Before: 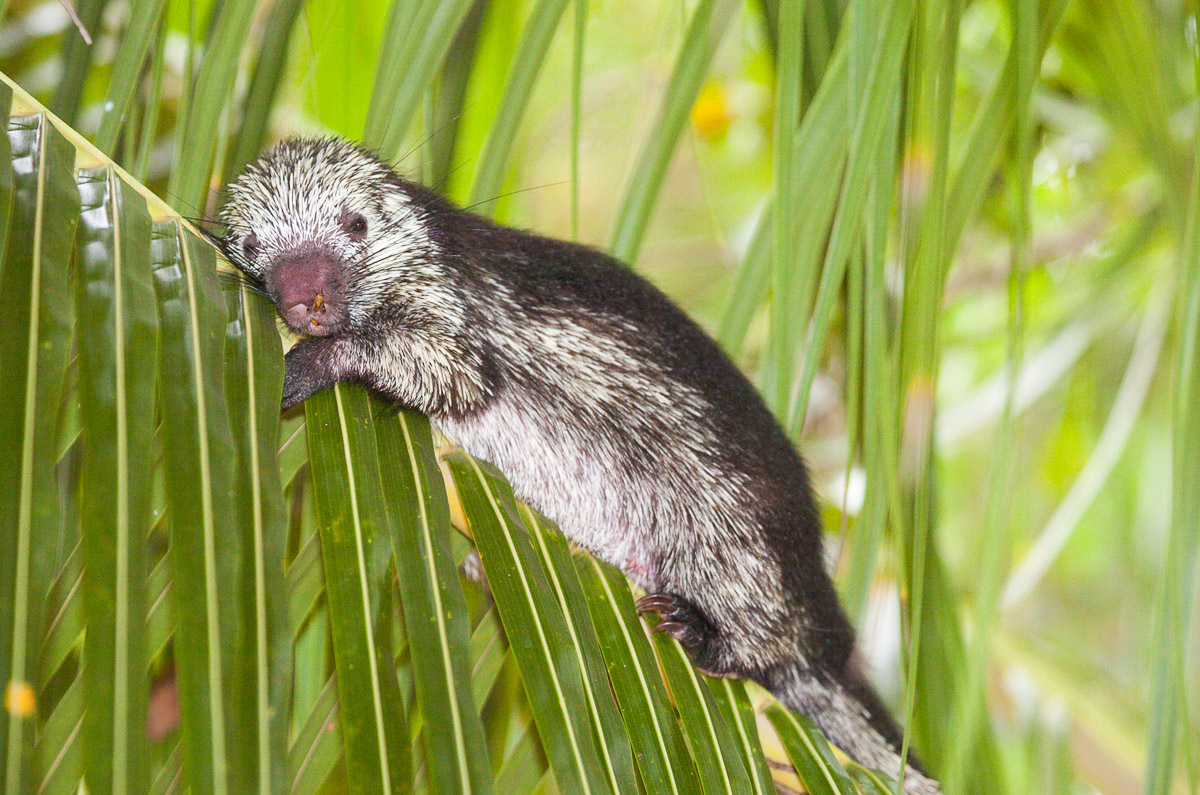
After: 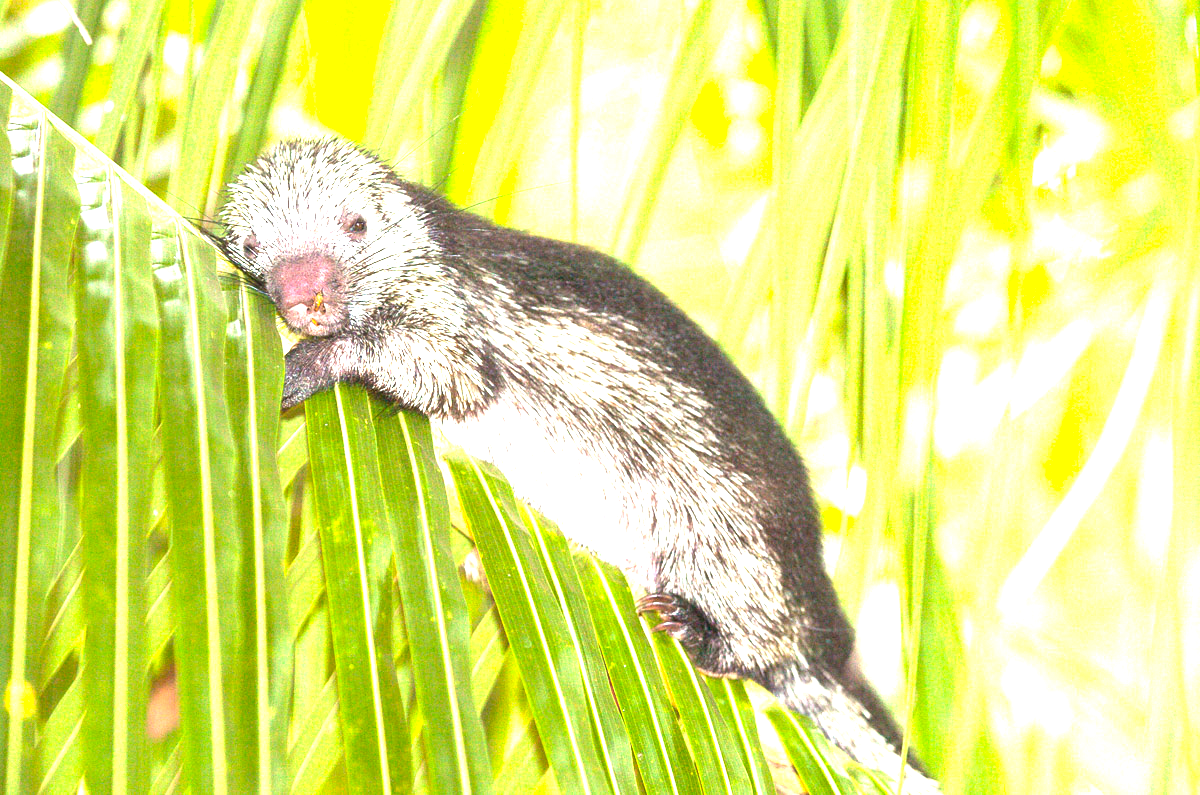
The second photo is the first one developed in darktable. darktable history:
color correction: highlights a* -4.28, highlights b* 6.53
exposure: black level correction 0, exposure 1.9 EV, compensate highlight preservation false
